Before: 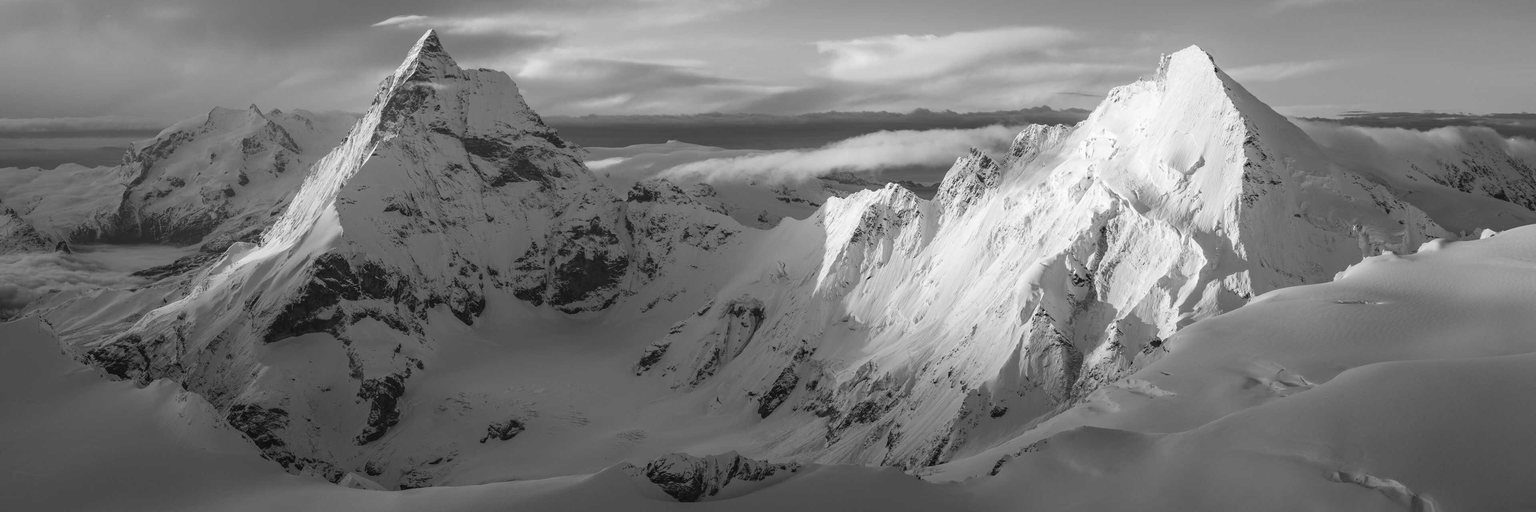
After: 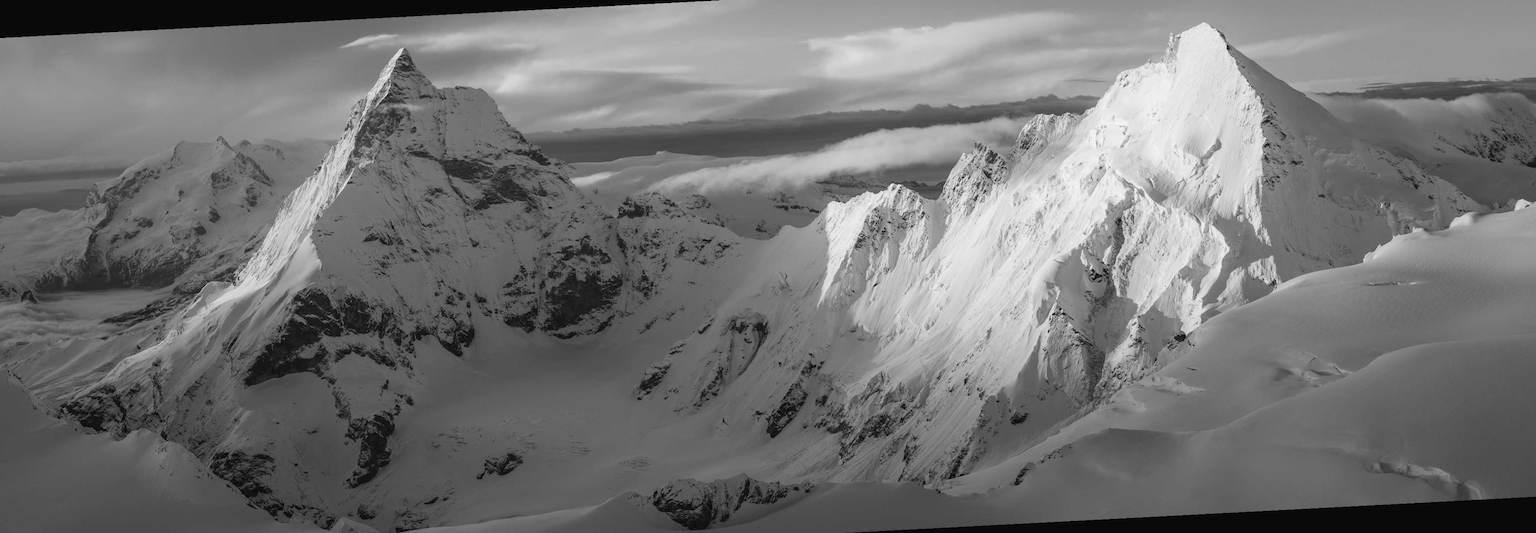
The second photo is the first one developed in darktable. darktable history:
monochrome: a 16.06, b 15.48, size 1
rotate and perspective: rotation -3°, crop left 0.031, crop right 0.968, crop top 0.07, crop bottom 0.93
contrast brightness saturation: contrast -0.05, saturation -0.41
